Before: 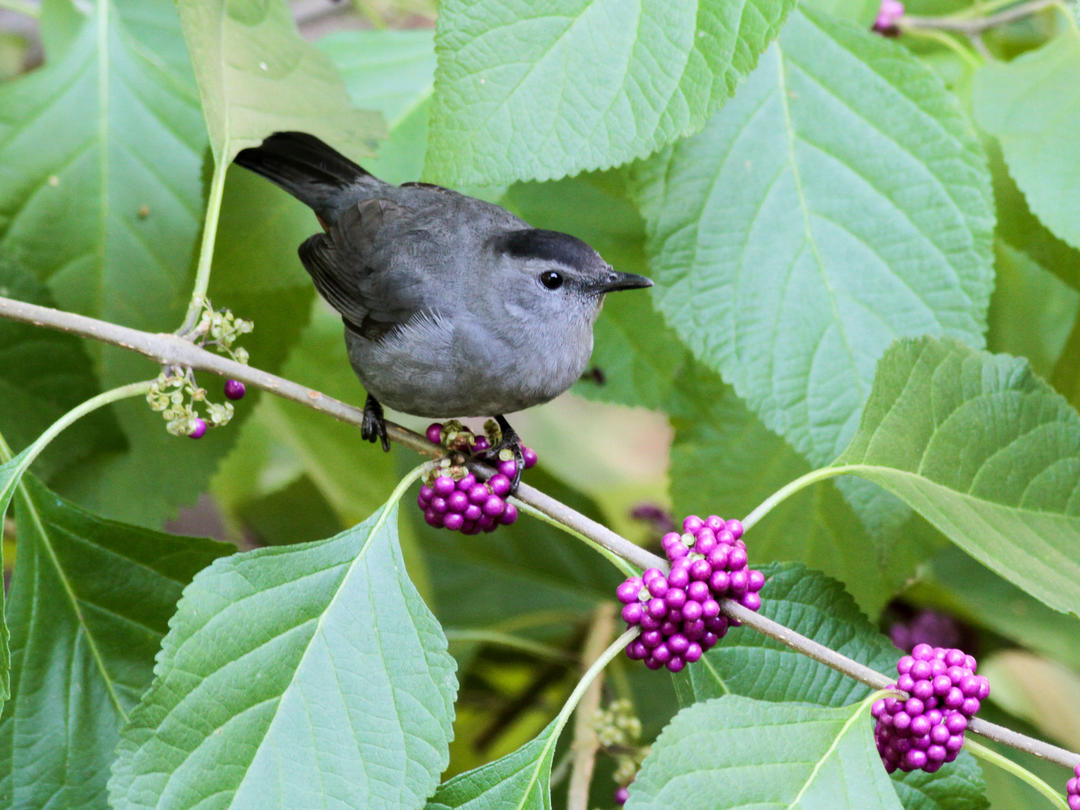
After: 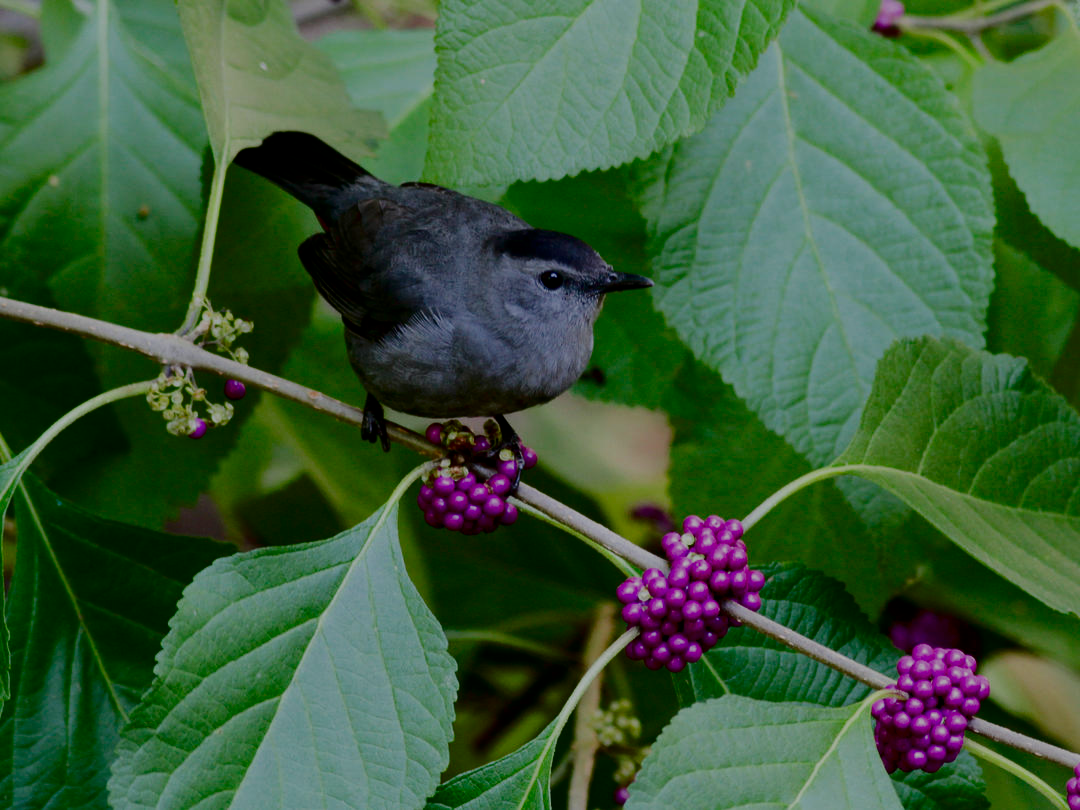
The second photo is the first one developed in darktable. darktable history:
contrast brightness saturation: contrast 0.09, brightness -0.59, saturation 0.17
filmic rgb: black relative exposure -7.65 EV, white relative exposure 4.56 EV, hardness 3.61
